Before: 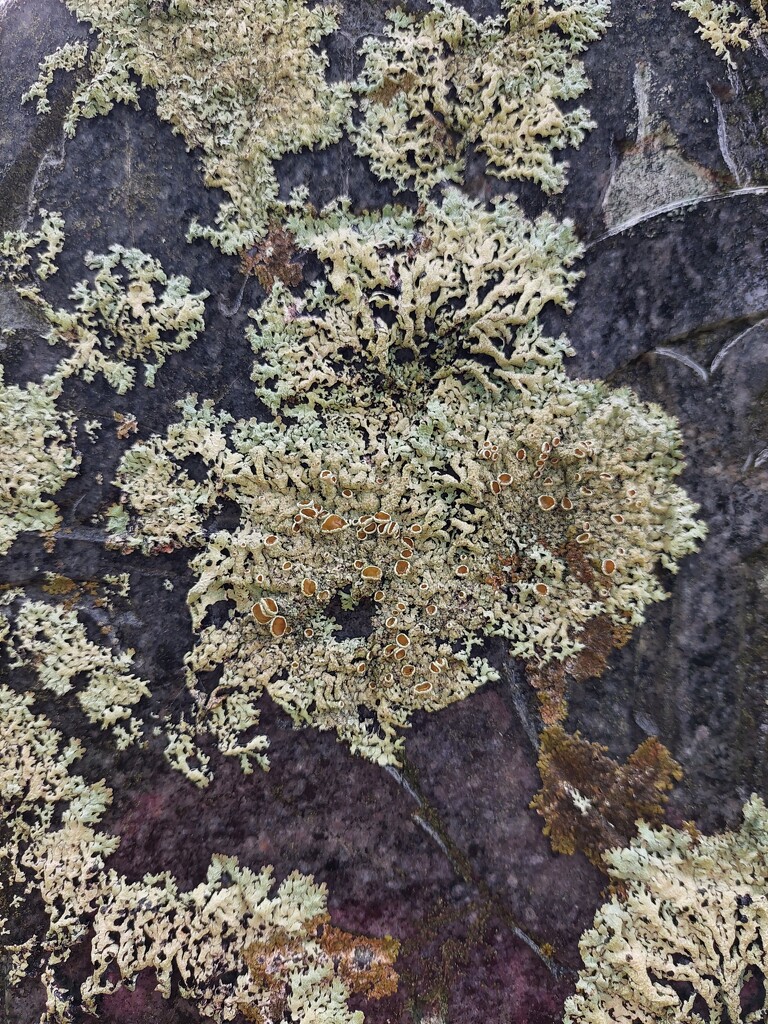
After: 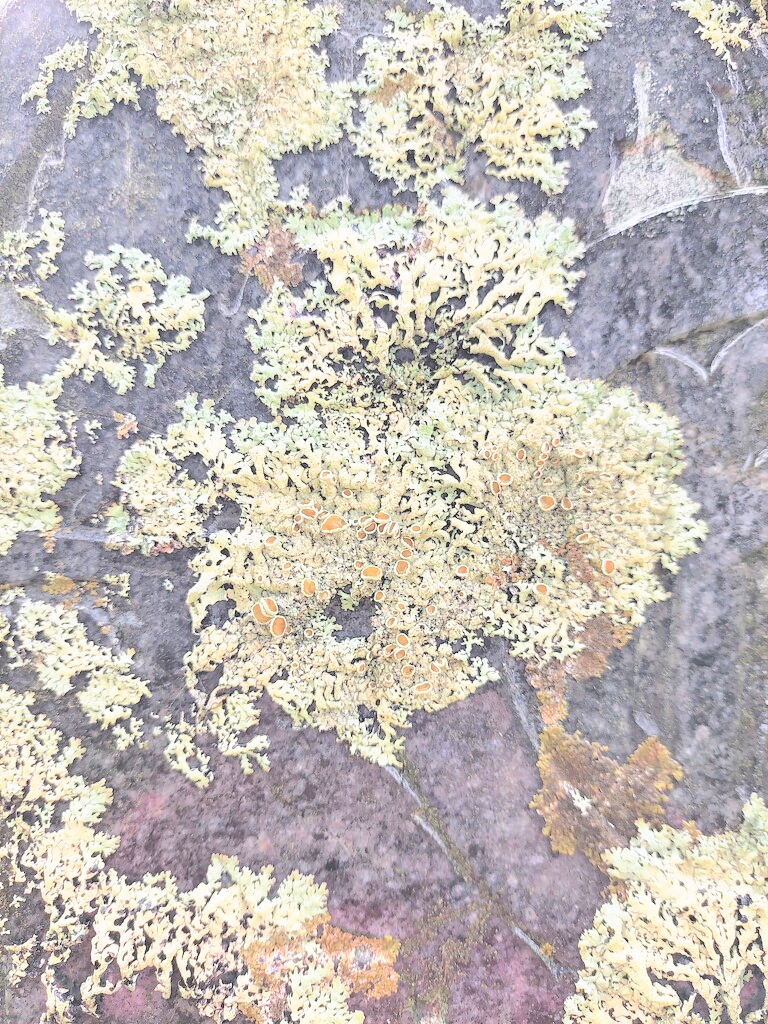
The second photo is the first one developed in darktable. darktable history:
tone curve: curves: ch0 [(0, 0) (0.003, 0.002) (0.011, 0.01) (0.025, 0.022) (0.044, 0.039) (0.069, 0.061) (0.1, 0.088) (0.136, 0.126) (0.177, 0.167) (0.224, 0.211) (0.277, 0.27) (0.335, 0.335) (0.399, 0.407) (0.468, 0.485) (0.543, 0.569) (0.623, 0.659) (0.709, 0.756) (0.801, 0.851) (0.898, 0.961) (1, 1)], preserve colors none
contrast brightness saturation: brightness 0.991
